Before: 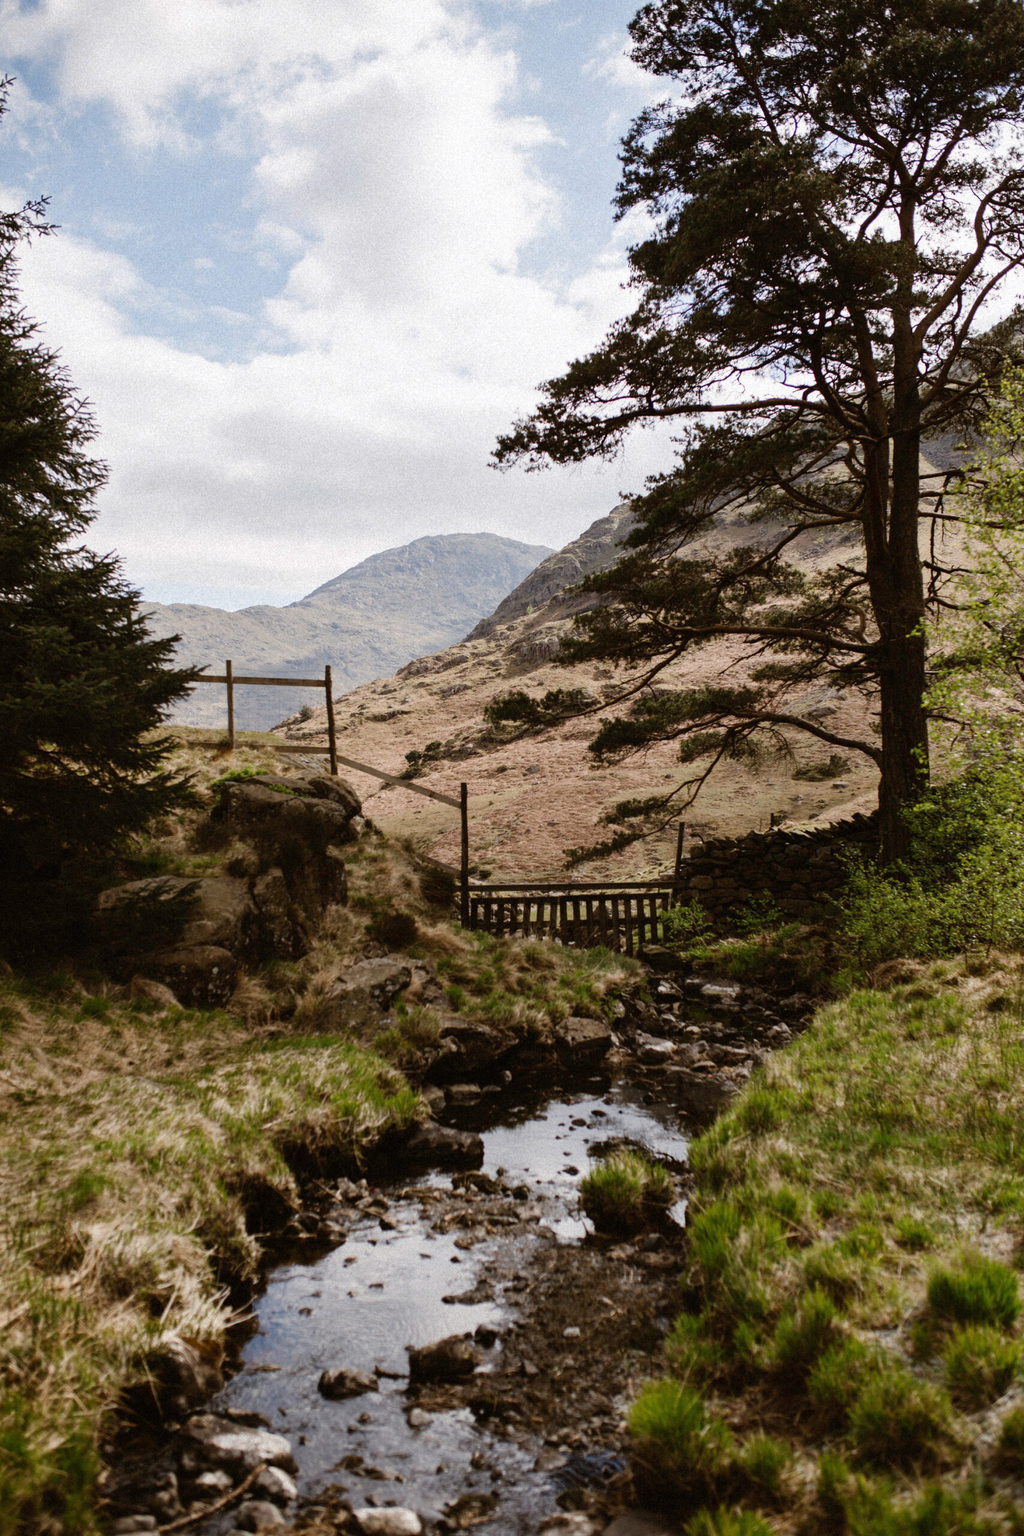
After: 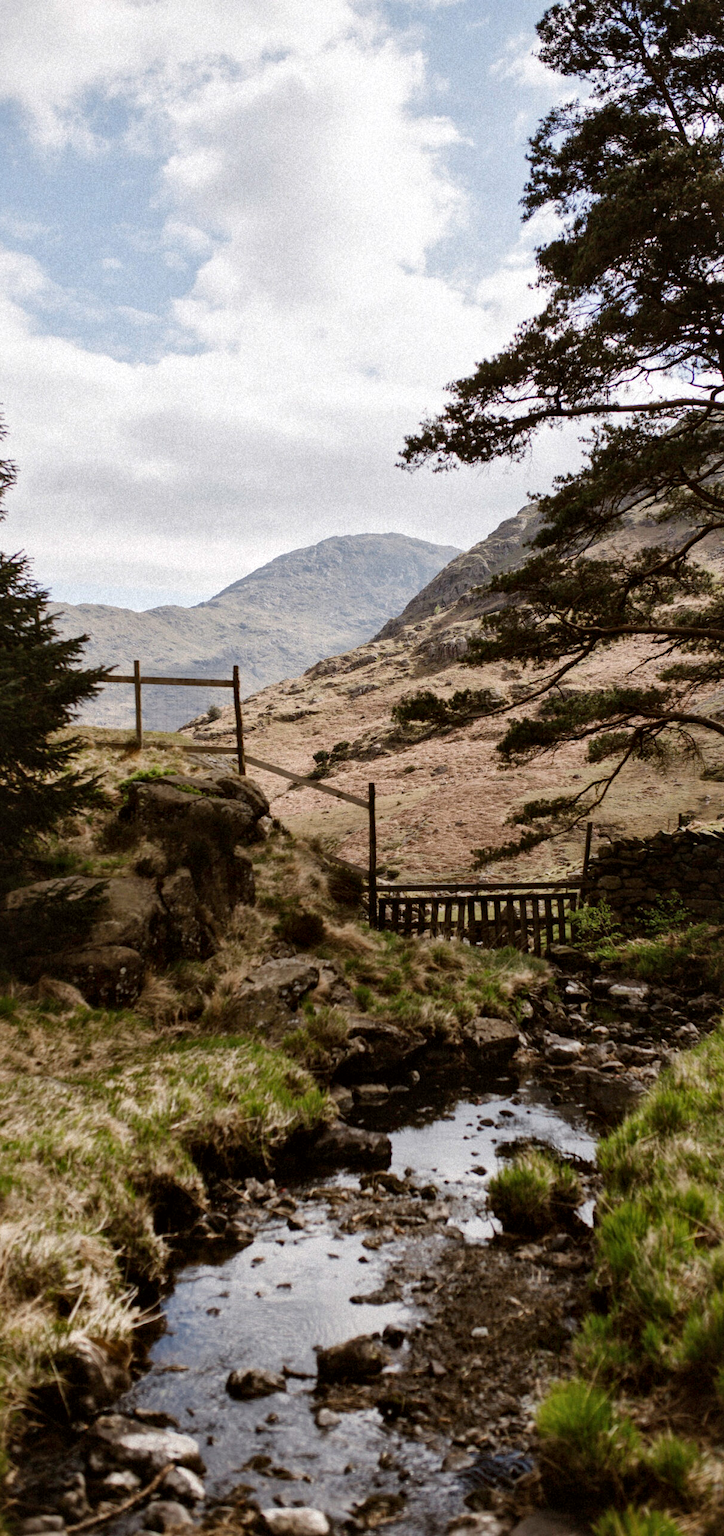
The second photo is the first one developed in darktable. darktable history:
crop and rotate: left 9.025%, right 20.153%
exposure: compensate highlight preservation false
local contrast: mode bilateral grid, contrast 26, coarseness 49, detail 124%, midtone range 0.2
